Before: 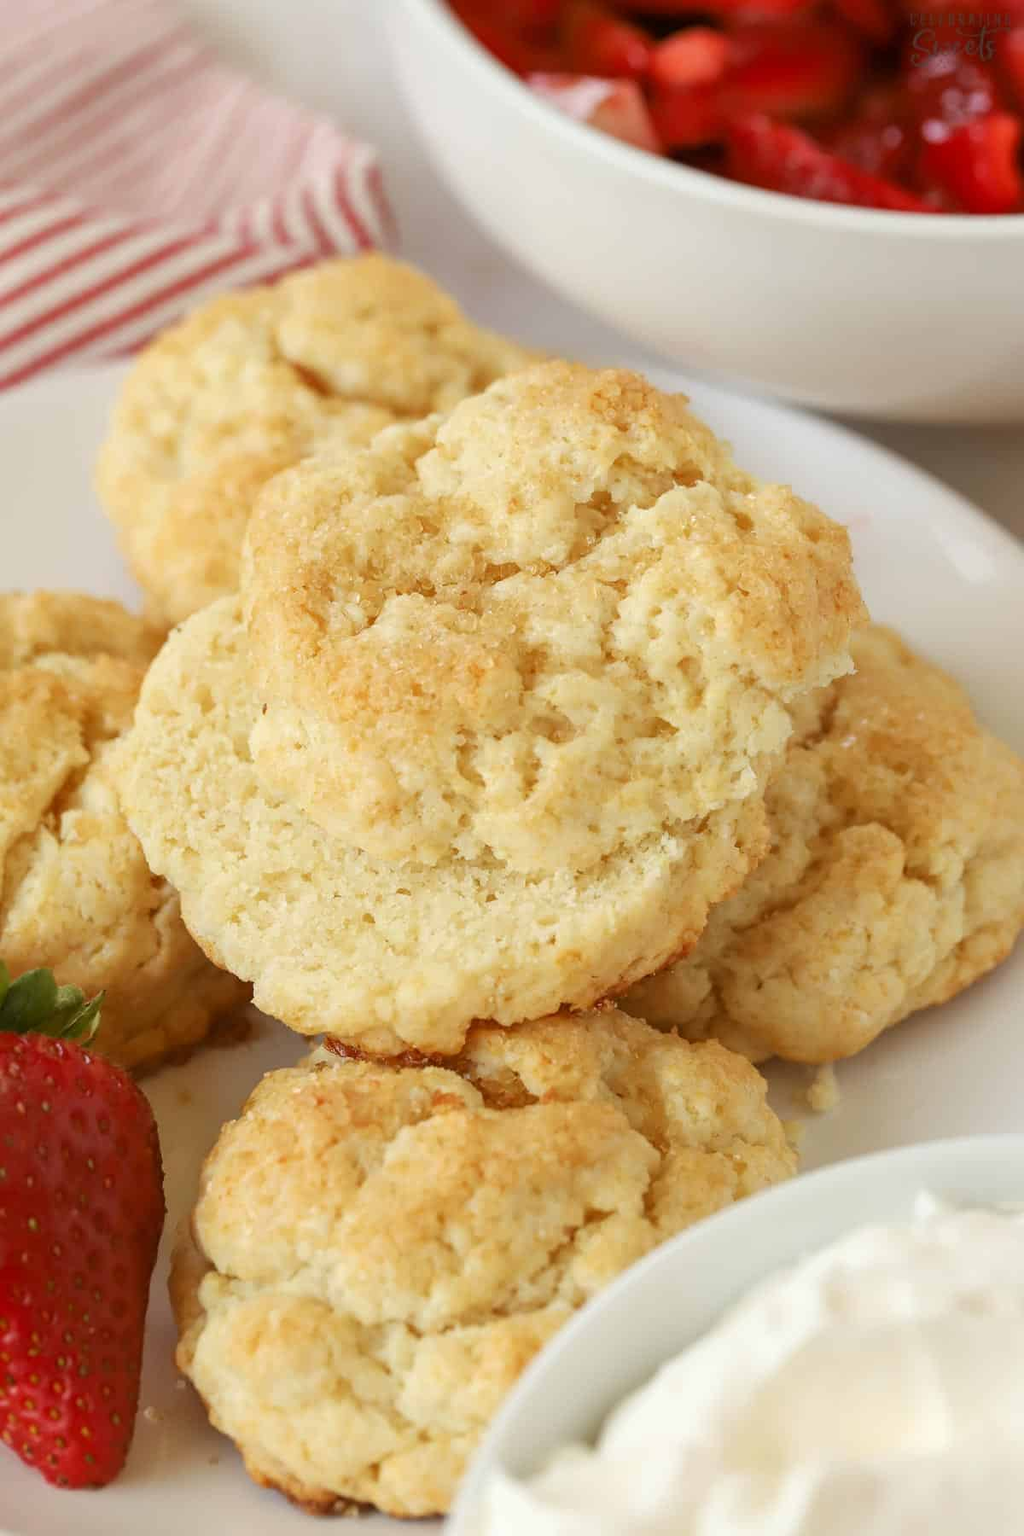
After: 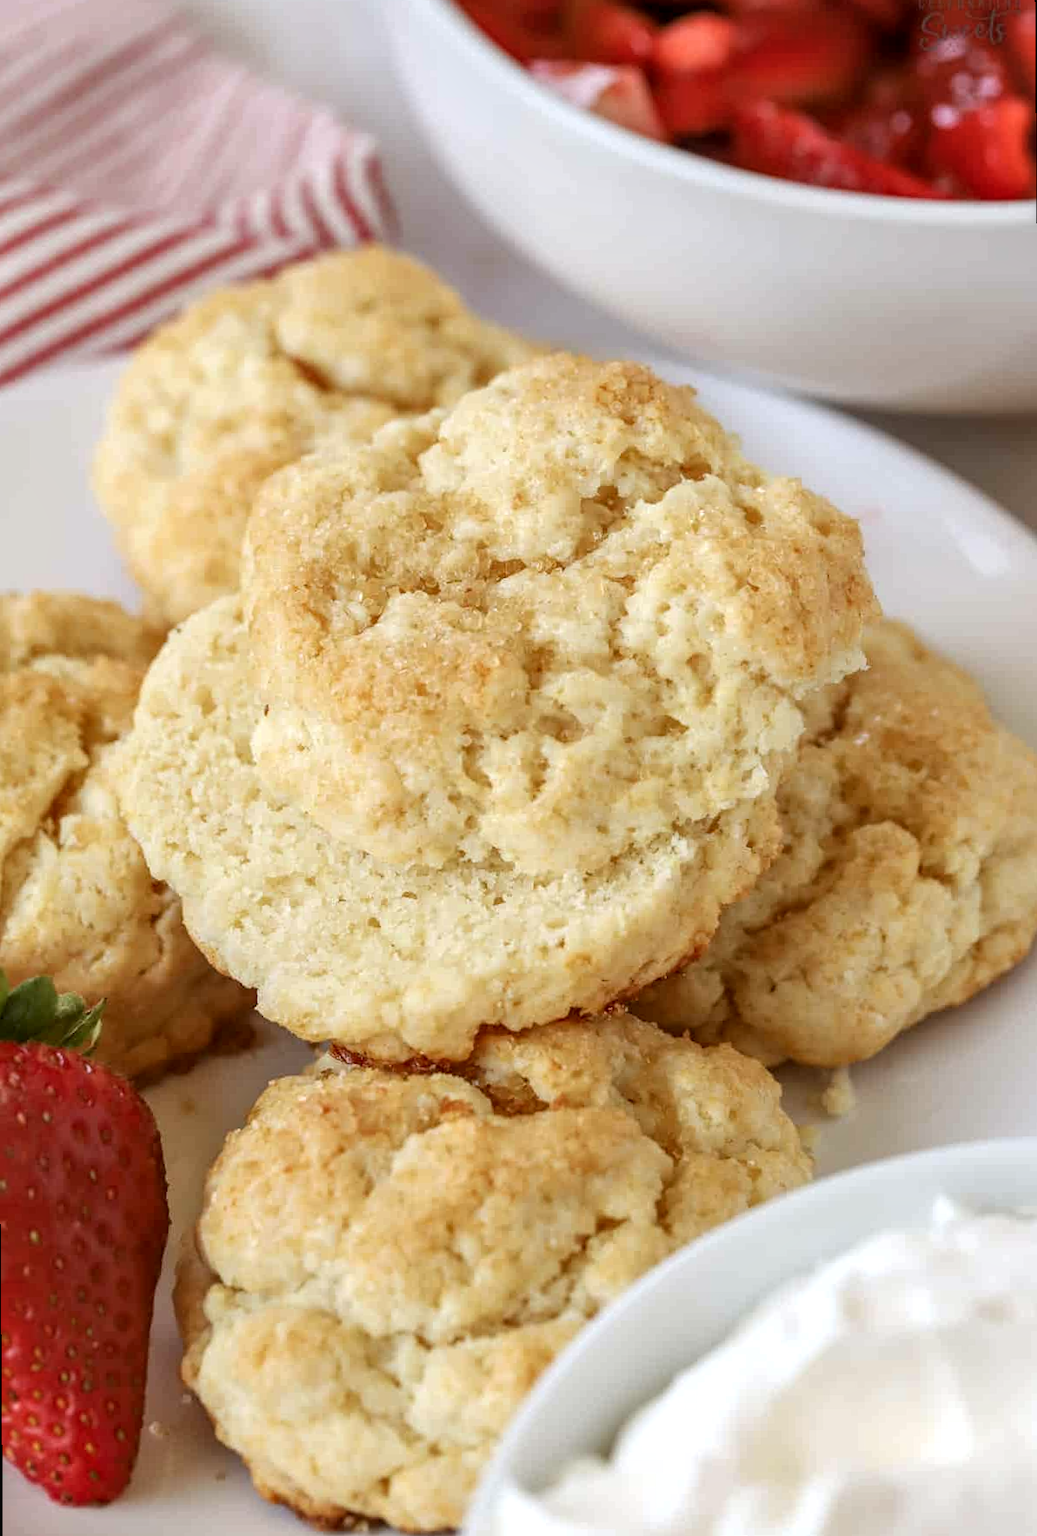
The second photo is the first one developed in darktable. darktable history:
local contrast: highlights 61%, detail 143%, midtone range 0.428
color calibration: illuminant as shot in camera, x 0.358, y 0.373, temperature 4628.91 K
rotate and perspective: rotation -0.45°, automatic cropping original format, crop left 0.008, crop right 0.992, crop top 0.012, crop bottom 0.988
